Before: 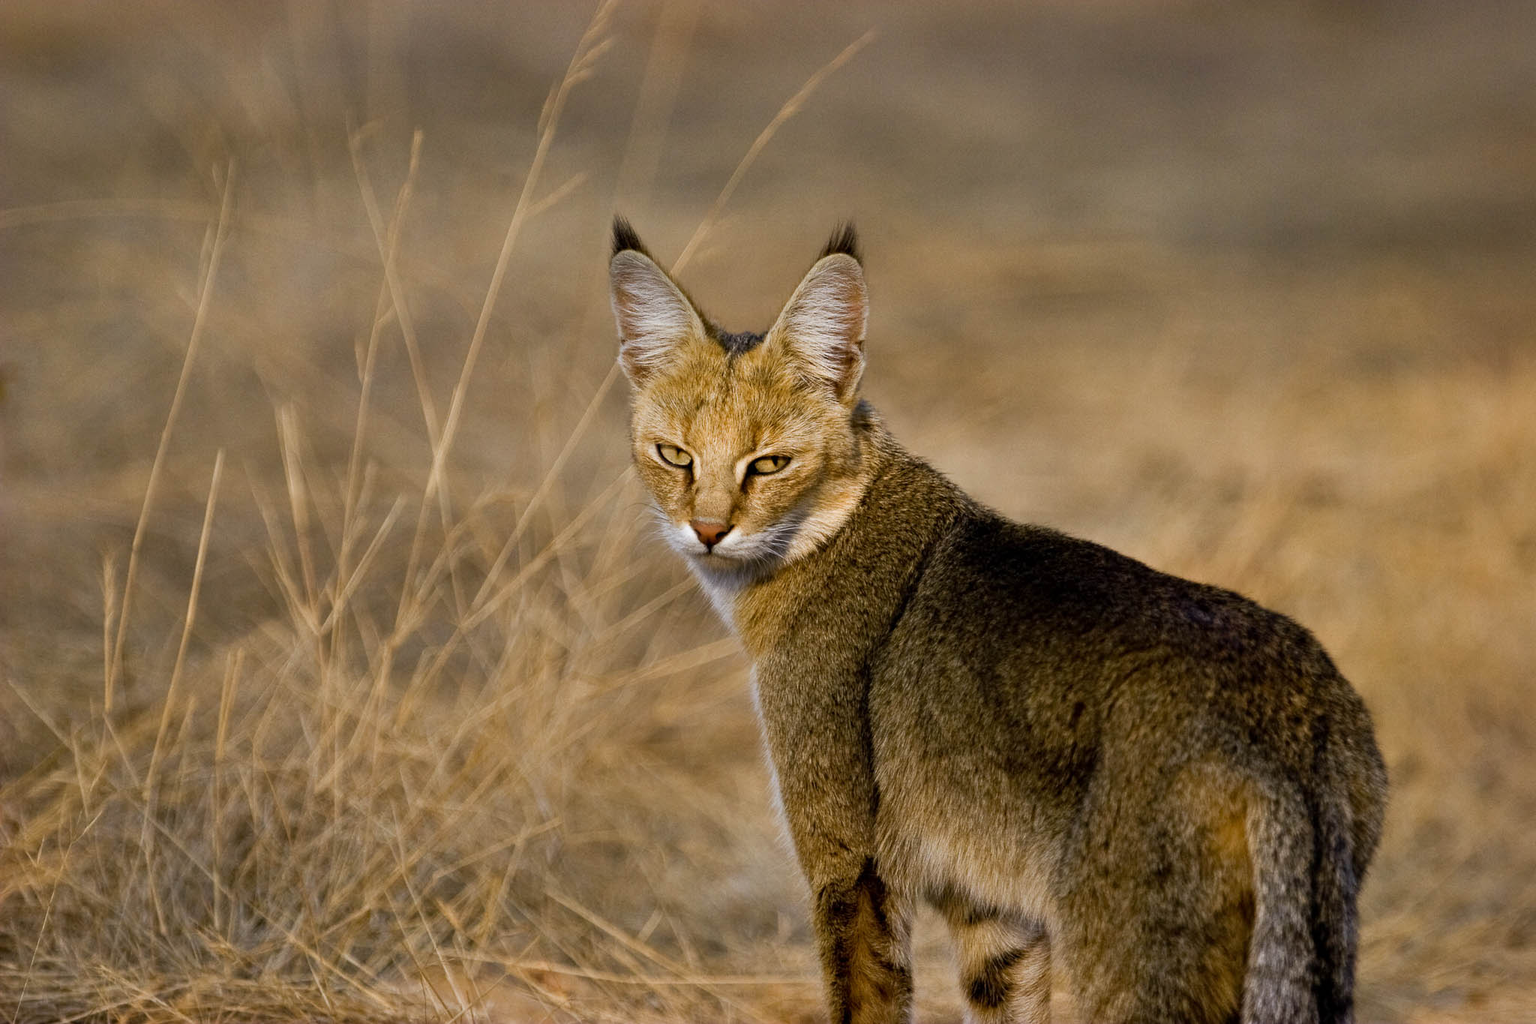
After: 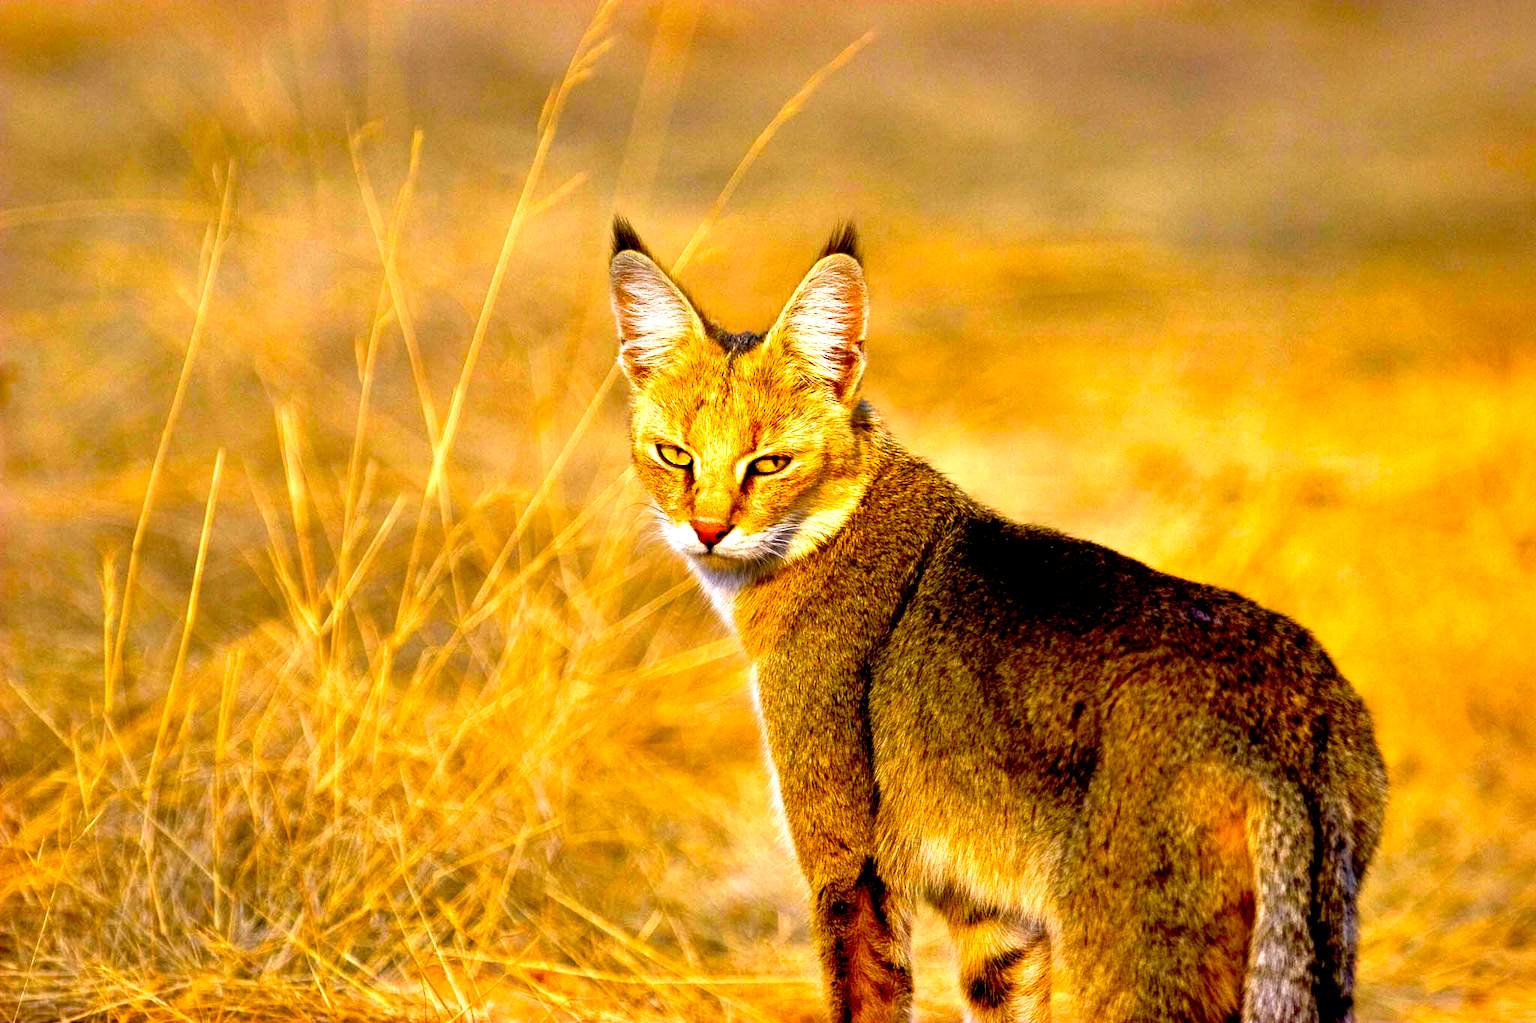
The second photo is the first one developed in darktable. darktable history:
shadows and highlights: shadows 20.91, highlights -35.45, soften with gaussian
color correction: saturation 2.15
exposure: black level correction 0.009, exposure 1.425 EV, compensate highlight preservation false
